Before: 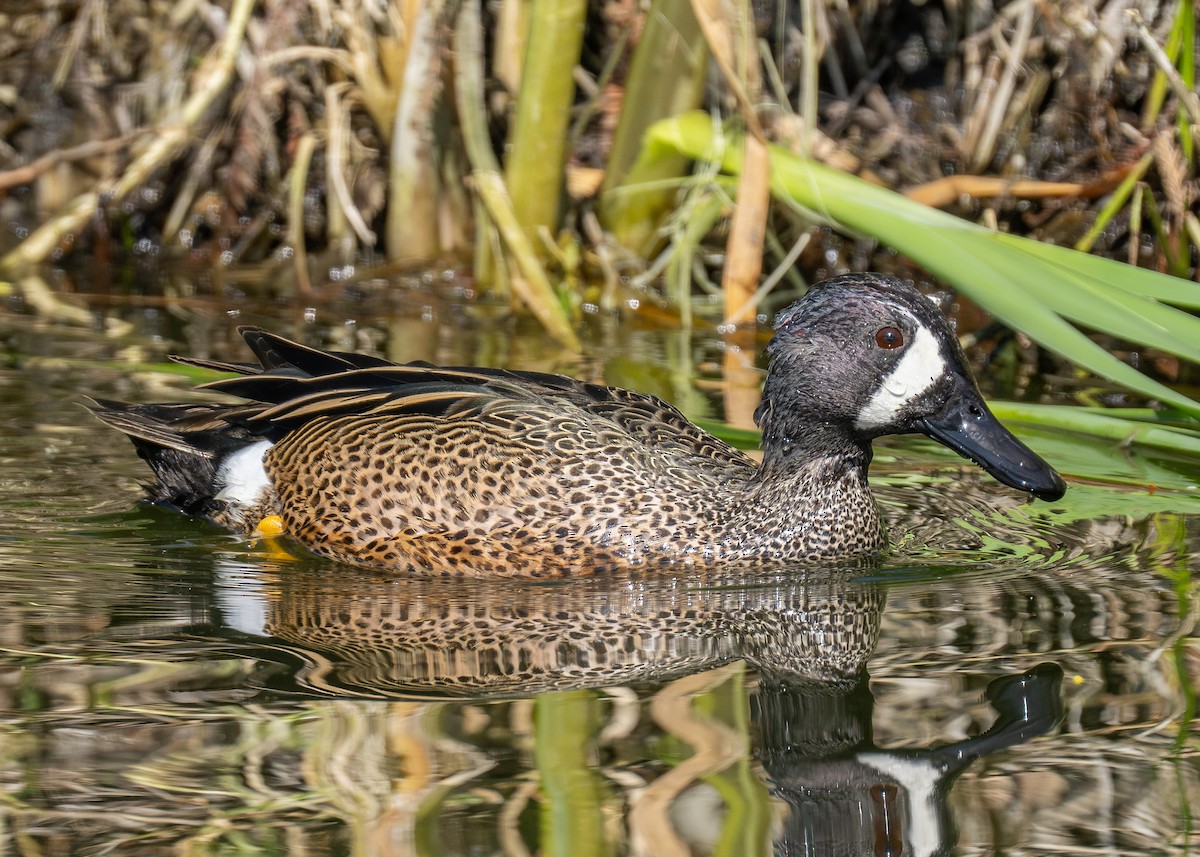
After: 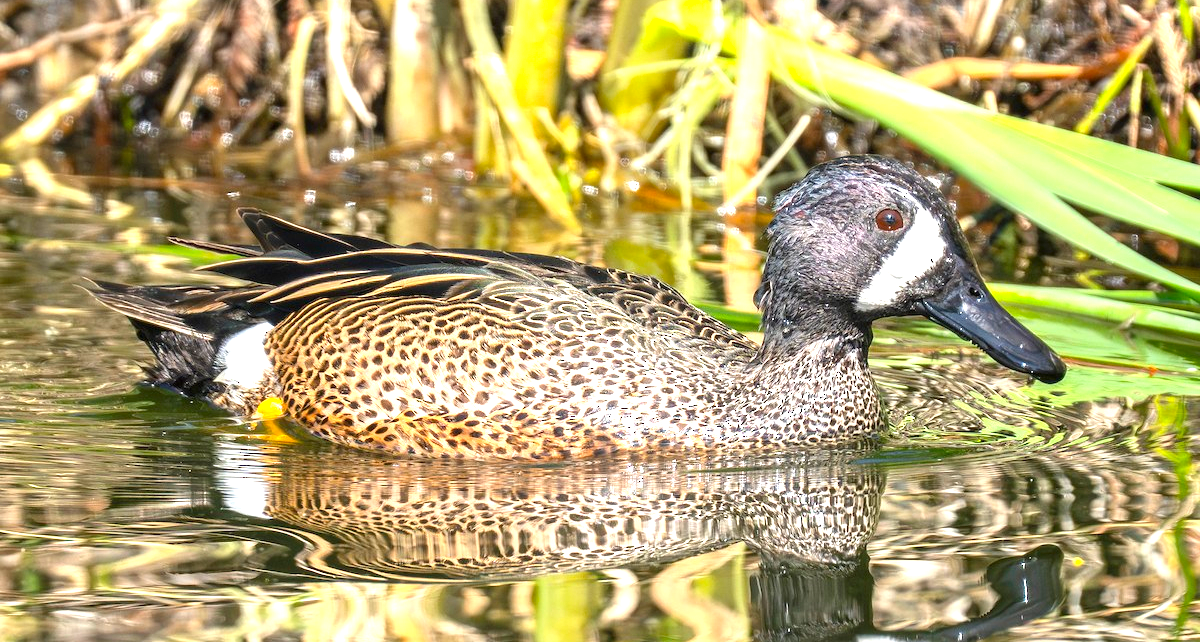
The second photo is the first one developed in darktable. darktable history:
exposure: black level correction 0, exposure 1.379 EV, compensate exposure bias true, compensate highlight preservation false
crop: top 13.819%, bottom 11.169%
